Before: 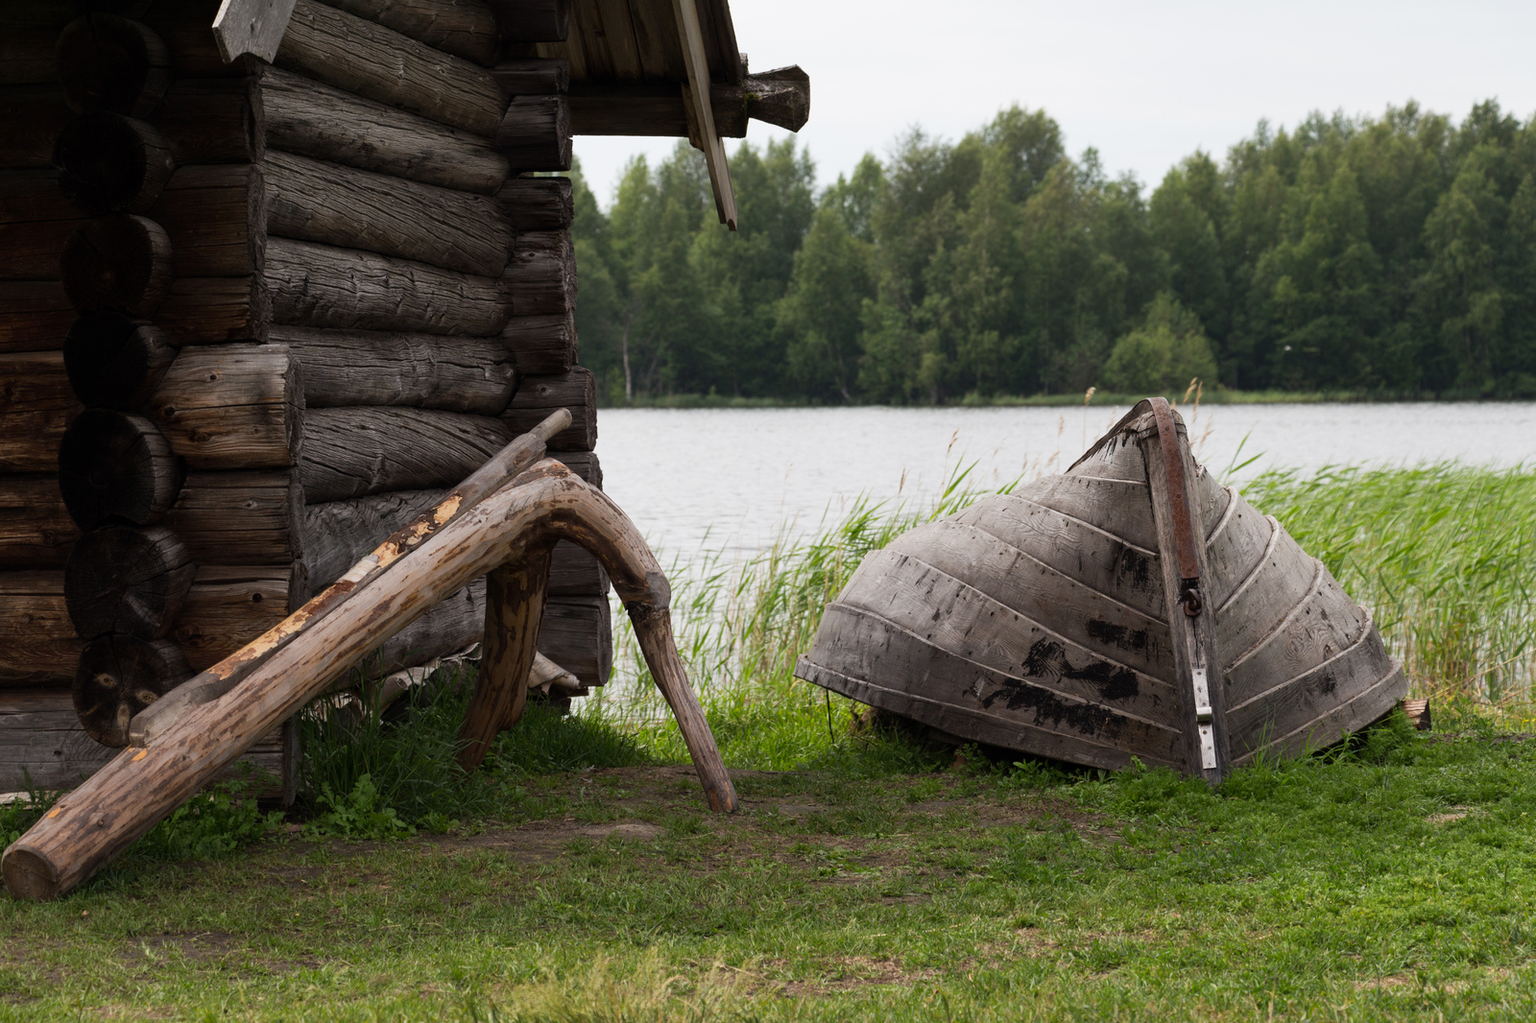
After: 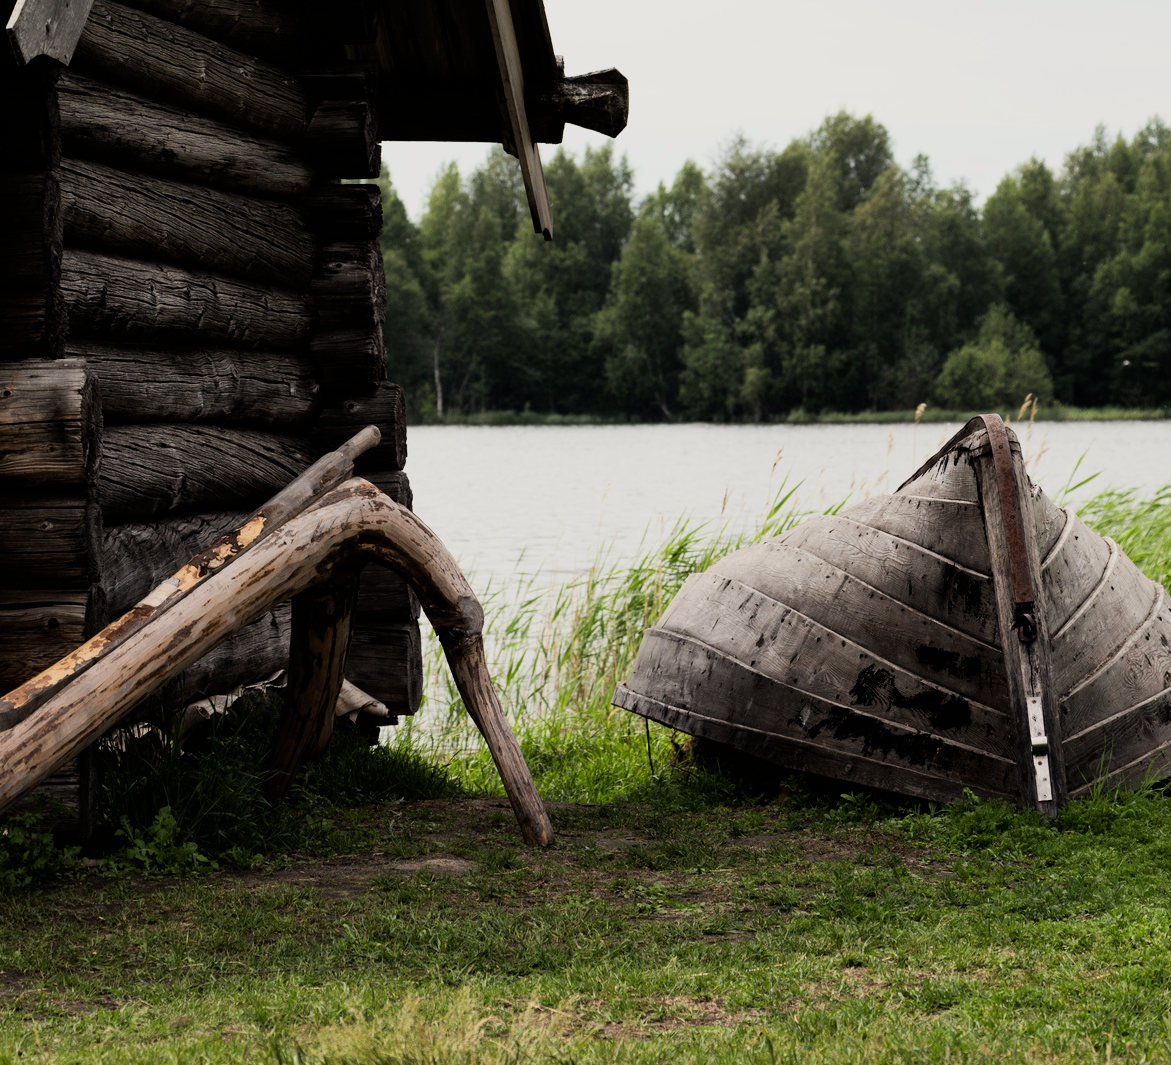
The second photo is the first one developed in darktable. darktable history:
color correction: highlights b* 3
crop: left 13.443%, right 13.31%
filmic rgb: hardness 4.17, contrast 1.364, color science v6 (2022)
